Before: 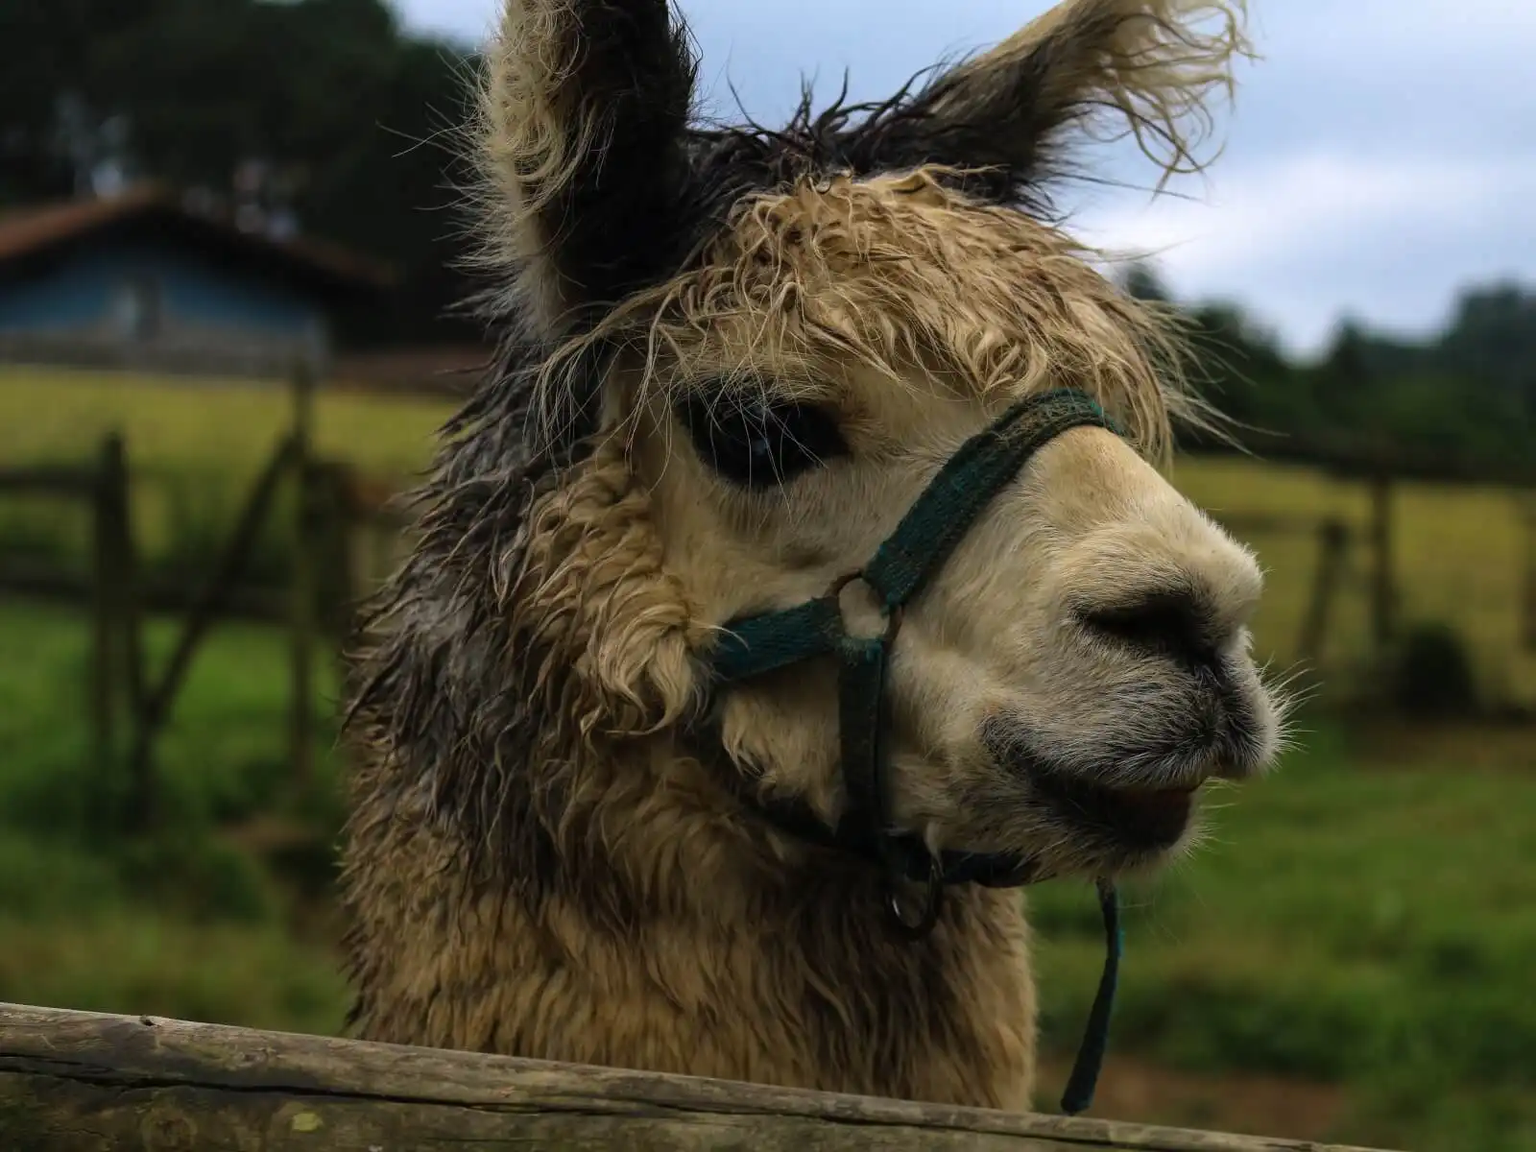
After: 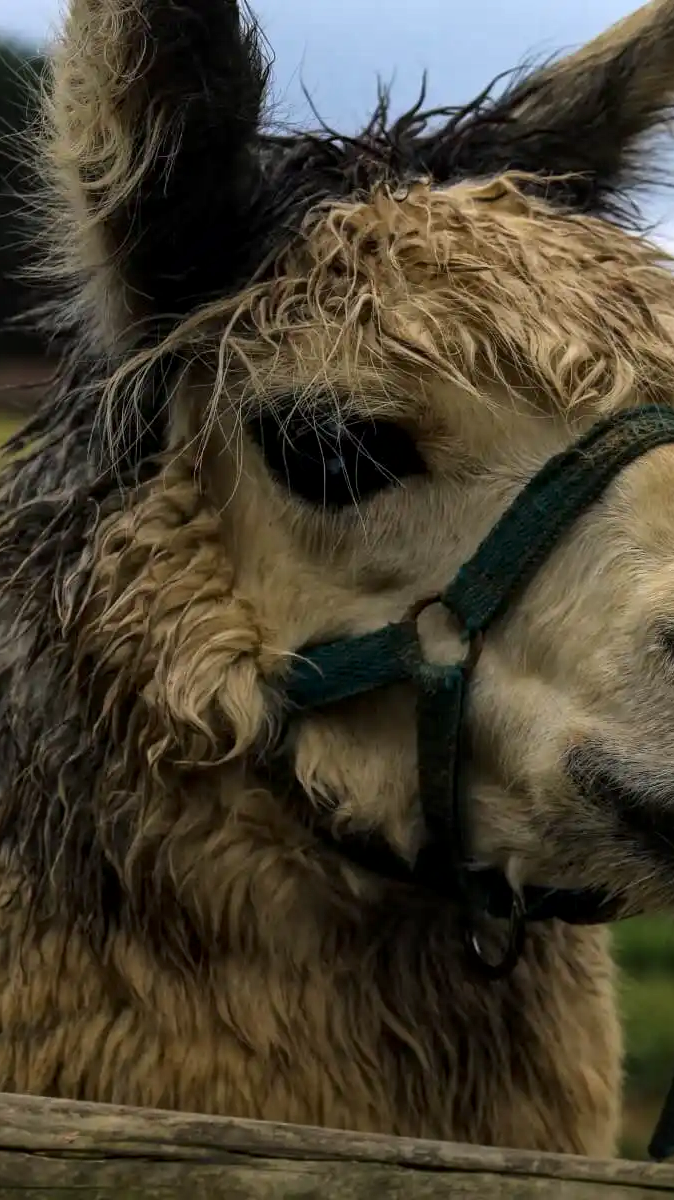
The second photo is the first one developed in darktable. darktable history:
local contrast: mode bilateral grid, contrast 20, coarseness 50, detail 132%, midtone range 0.2
crop: left 28.583%, right 29.231%
